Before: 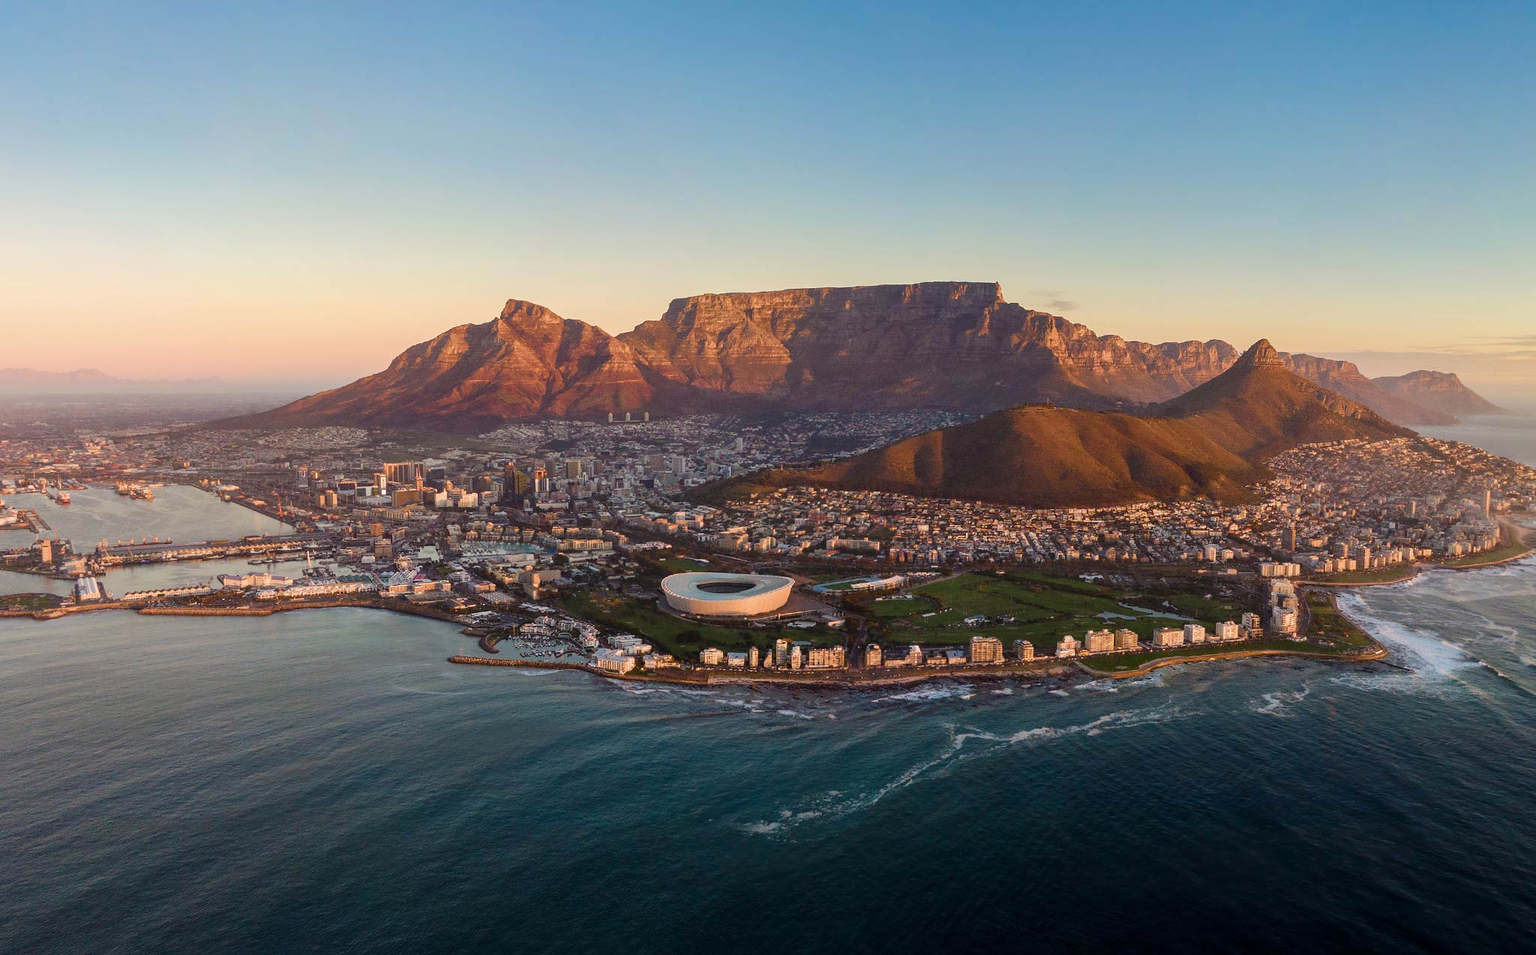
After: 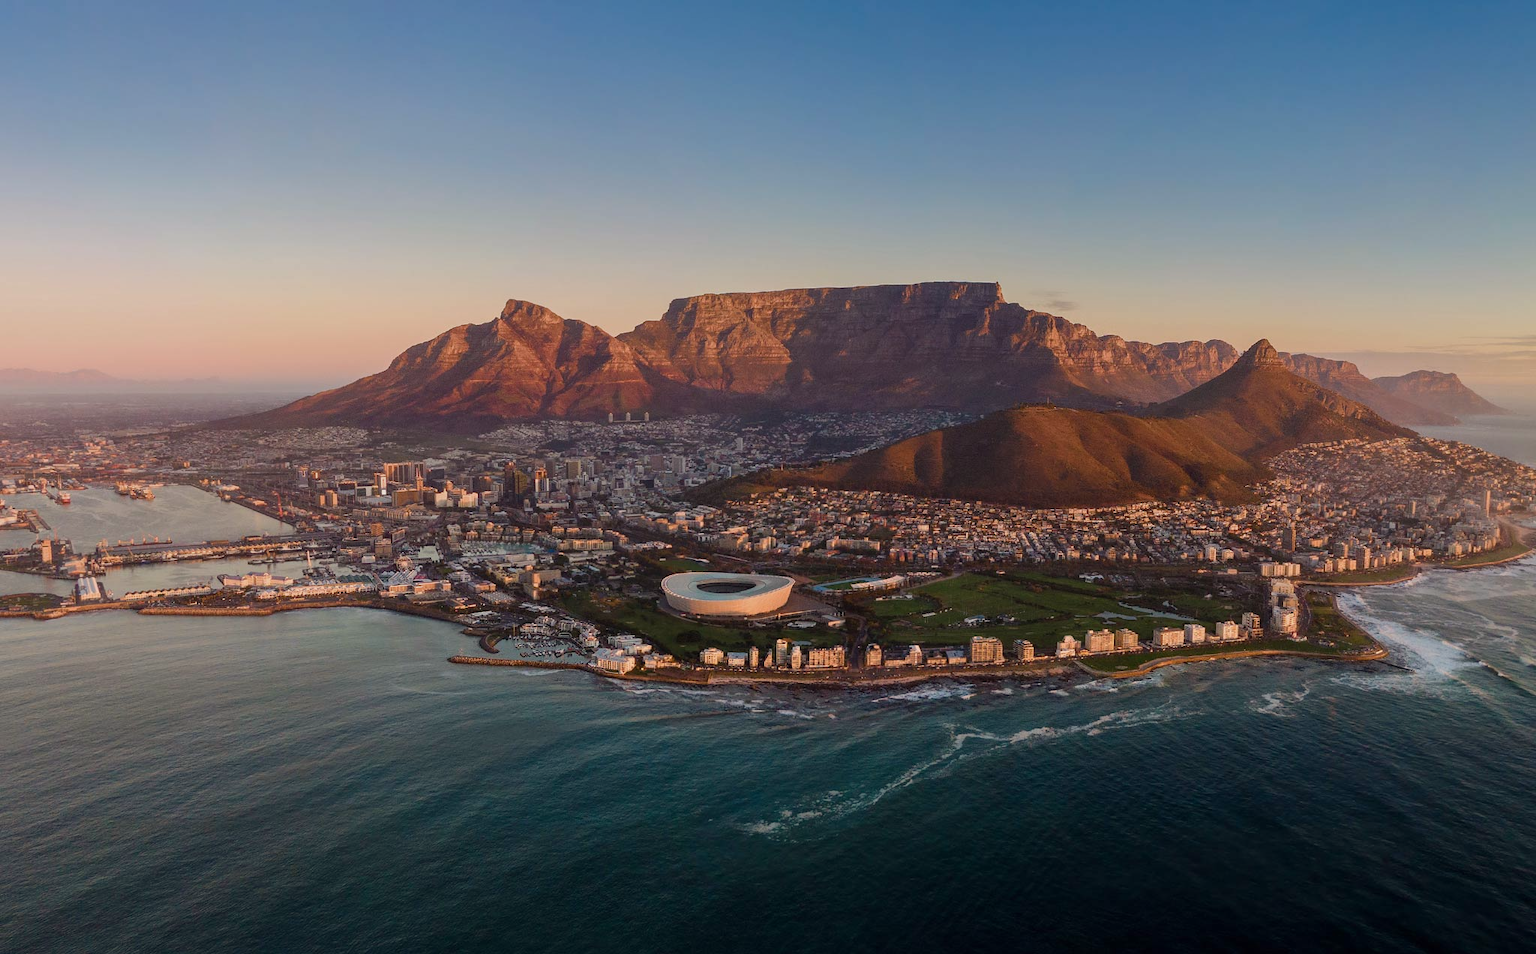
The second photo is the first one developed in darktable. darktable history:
white balance: red 1.029, blue 0.92
graduated density: hue 238.83°, saturation 50%
